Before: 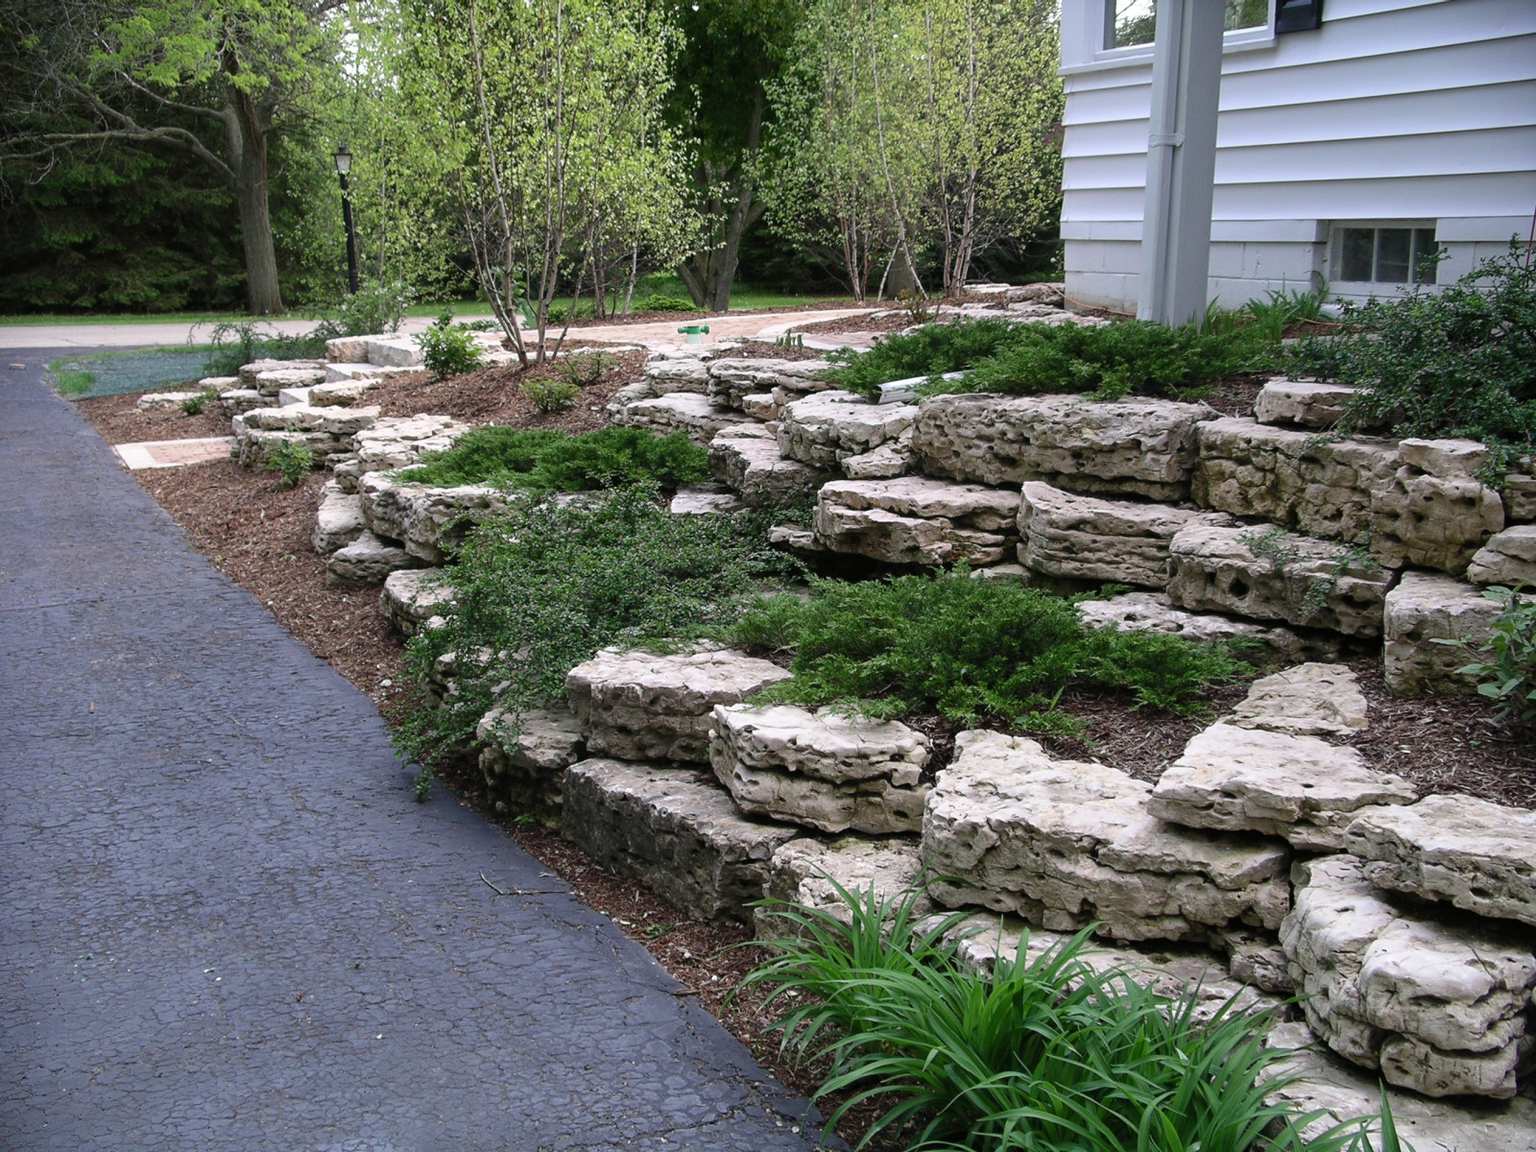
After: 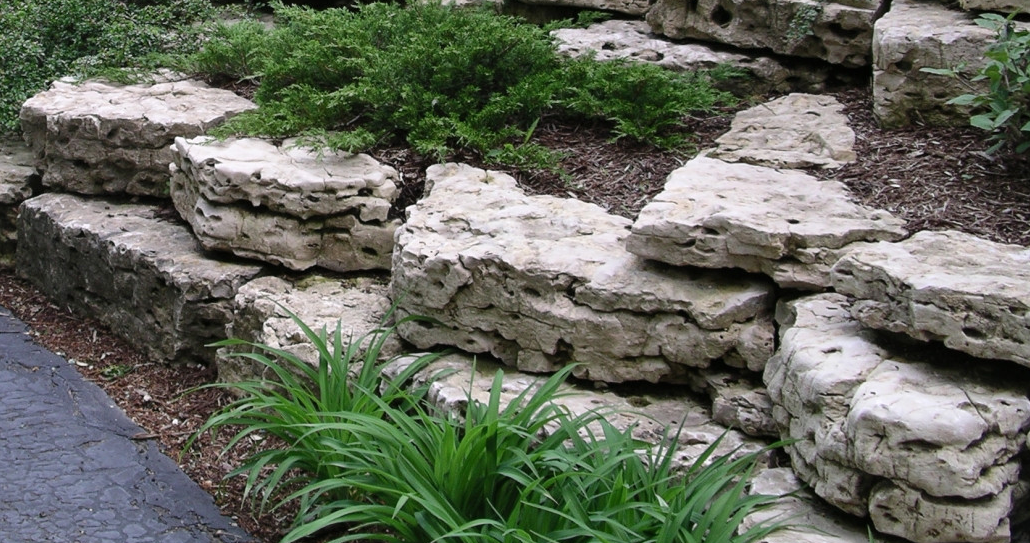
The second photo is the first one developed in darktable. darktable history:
shadows and highlights: soften with gaussian
crop and rotate: left 35.596%, top 49.774%, bottom 4.959%
